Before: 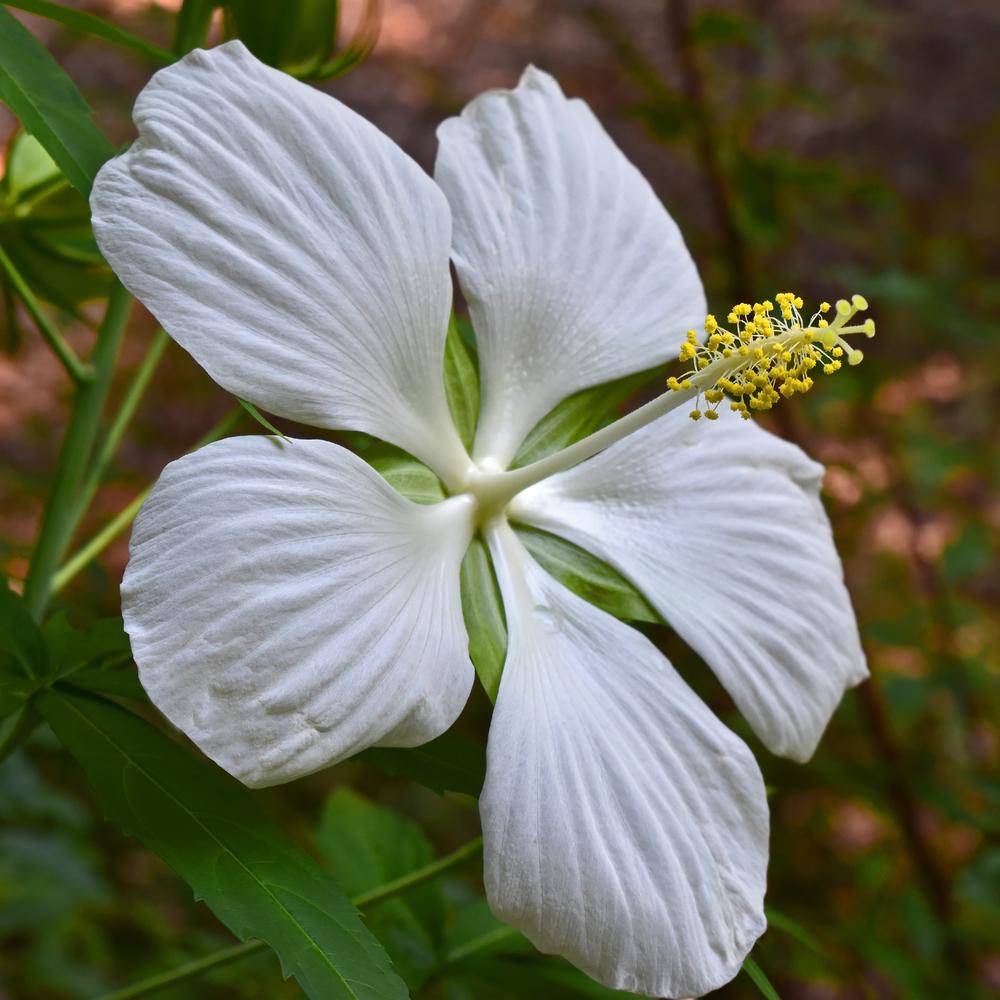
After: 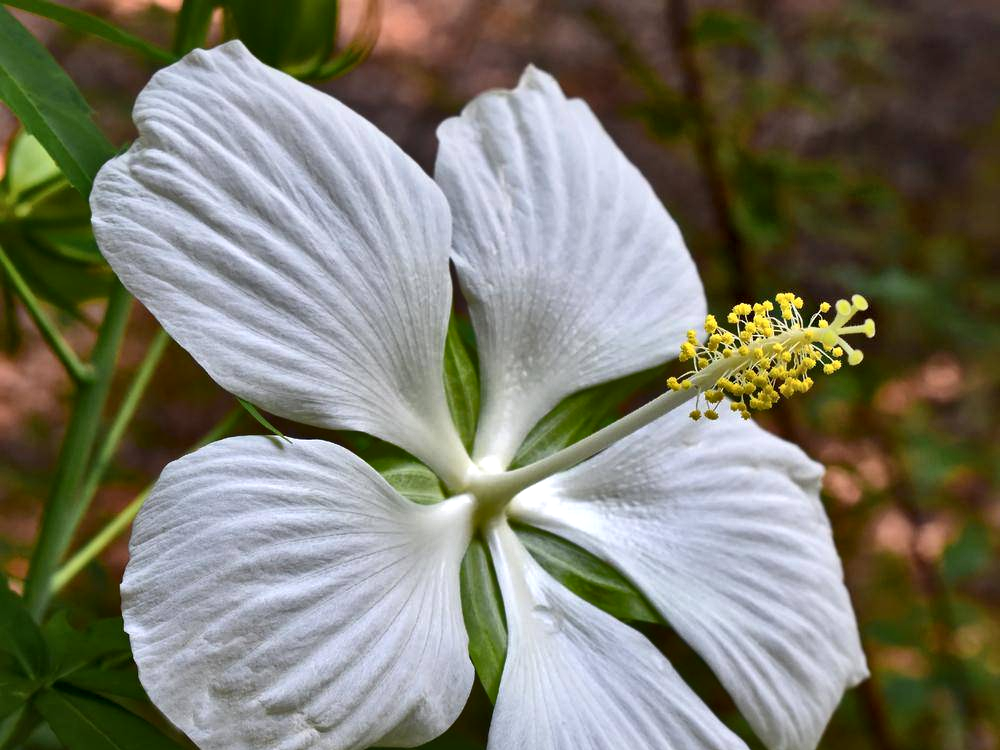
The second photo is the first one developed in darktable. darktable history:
local contrast: mode bilateral grid, contrast 24, coarseness 60, detail 151%, midtone range 0.2
crop: bottom 24.987%
shadows and highlights: shadows 11.57, white point adjustment 1.15, soften with gaussian
